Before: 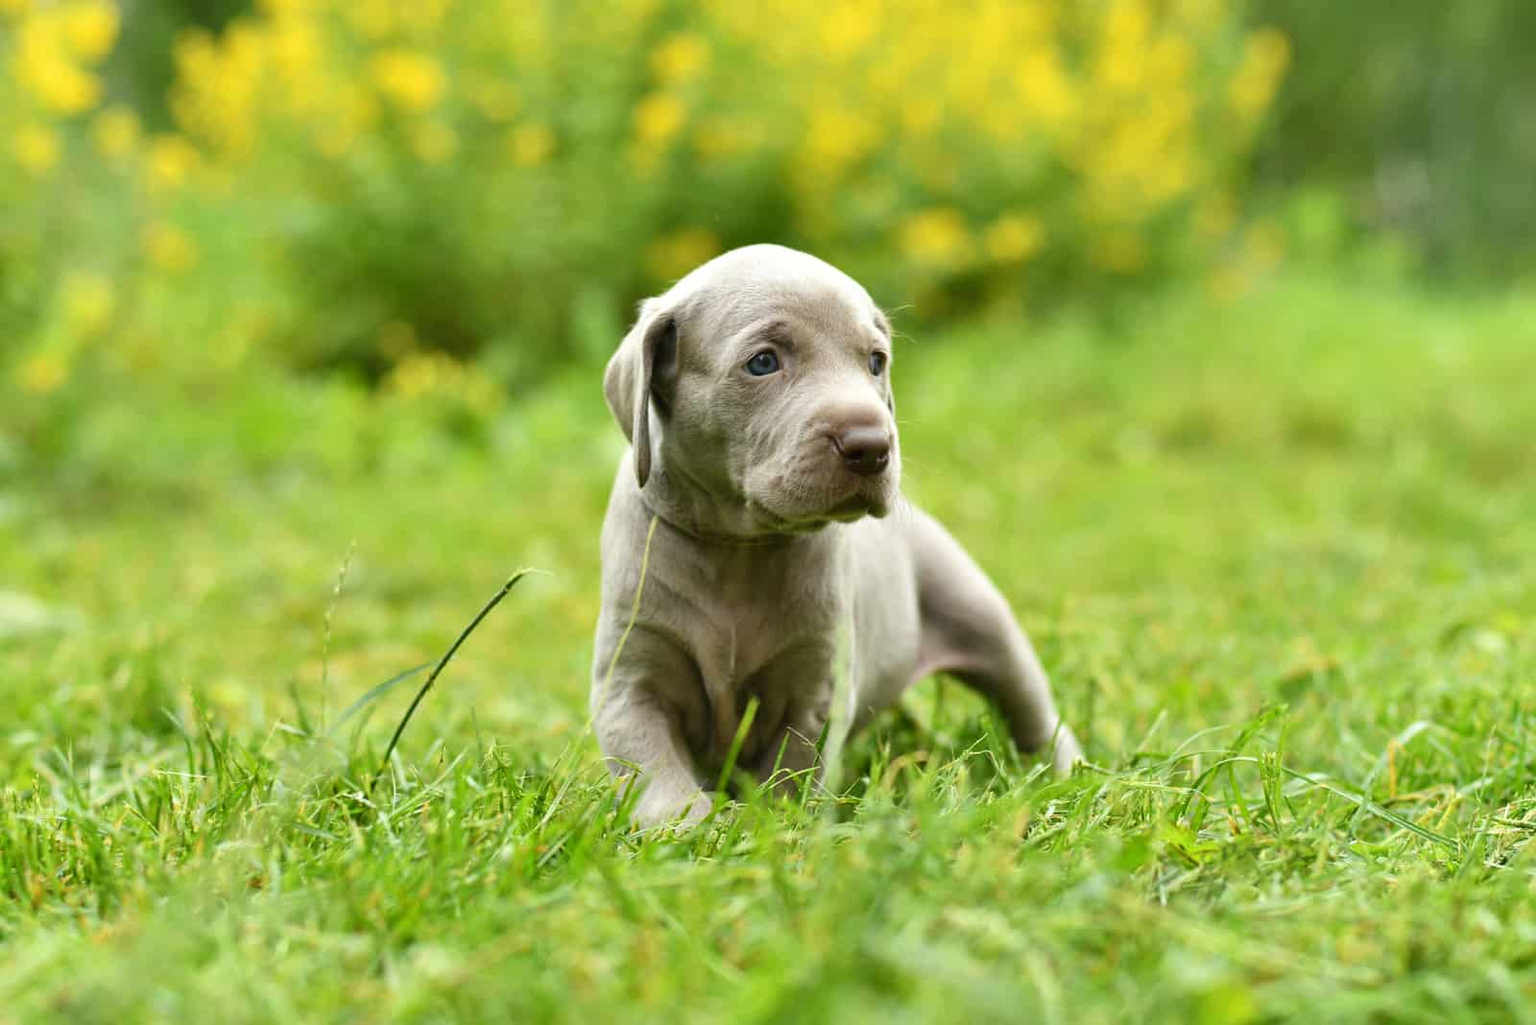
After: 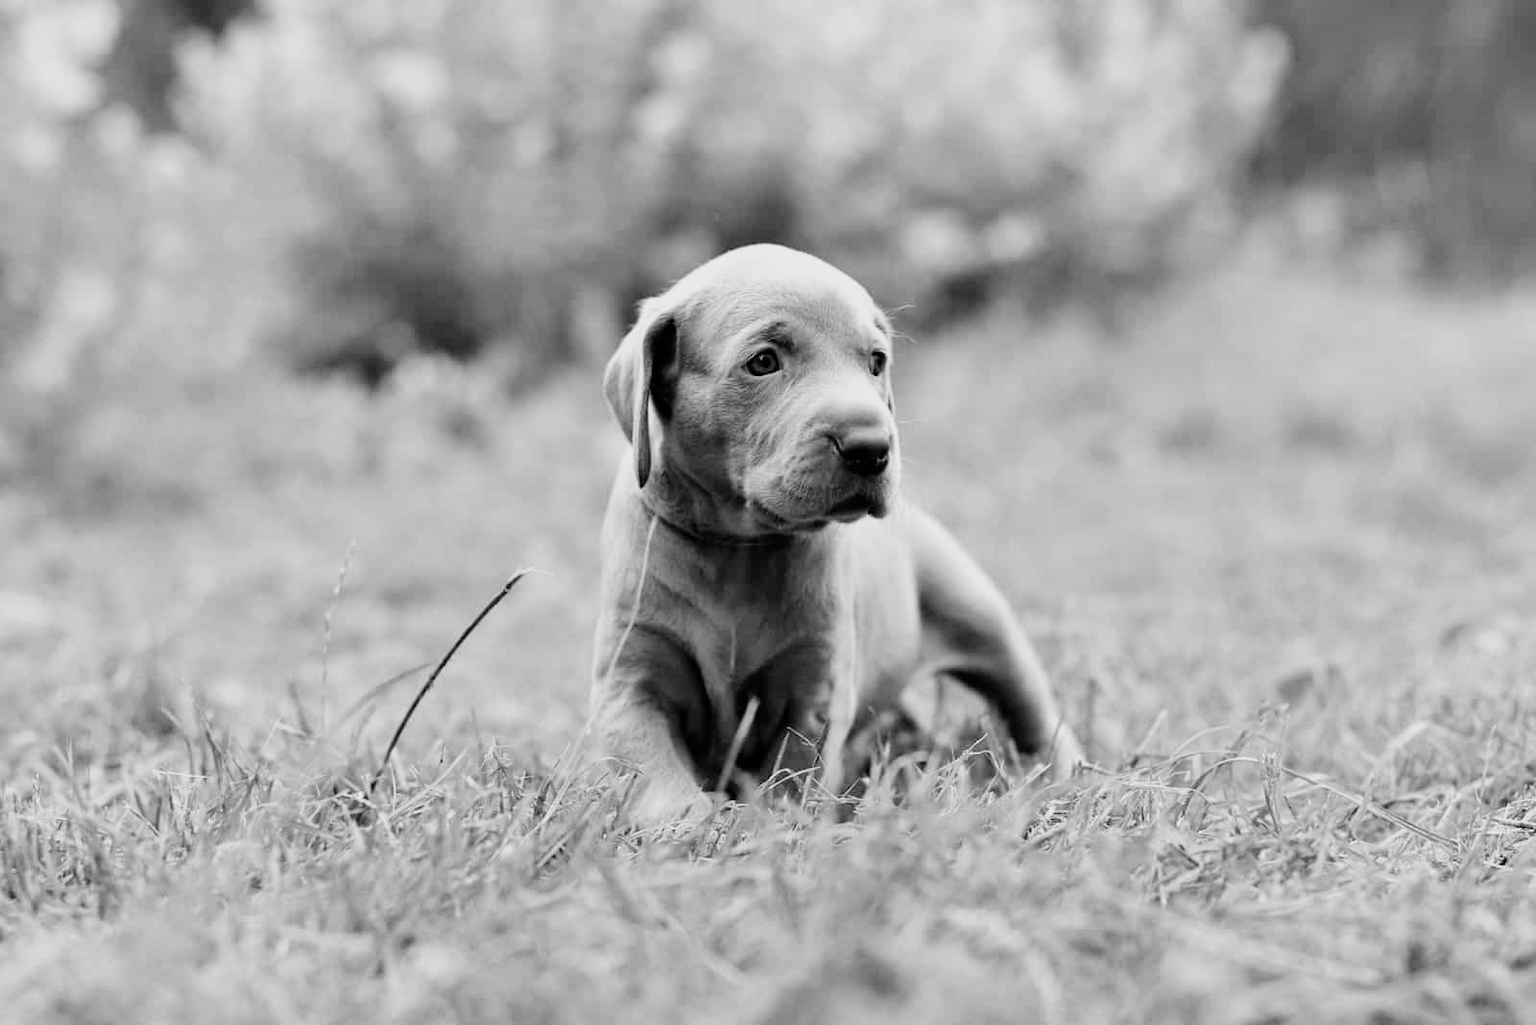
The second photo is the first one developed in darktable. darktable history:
filmic rgb: black relative exposure -5.04 EV, white relative exposure 3.51 EV, hardness 3.19, contrast 1.297, highlights saturation mix -49.43%, color science v4 (2020)
